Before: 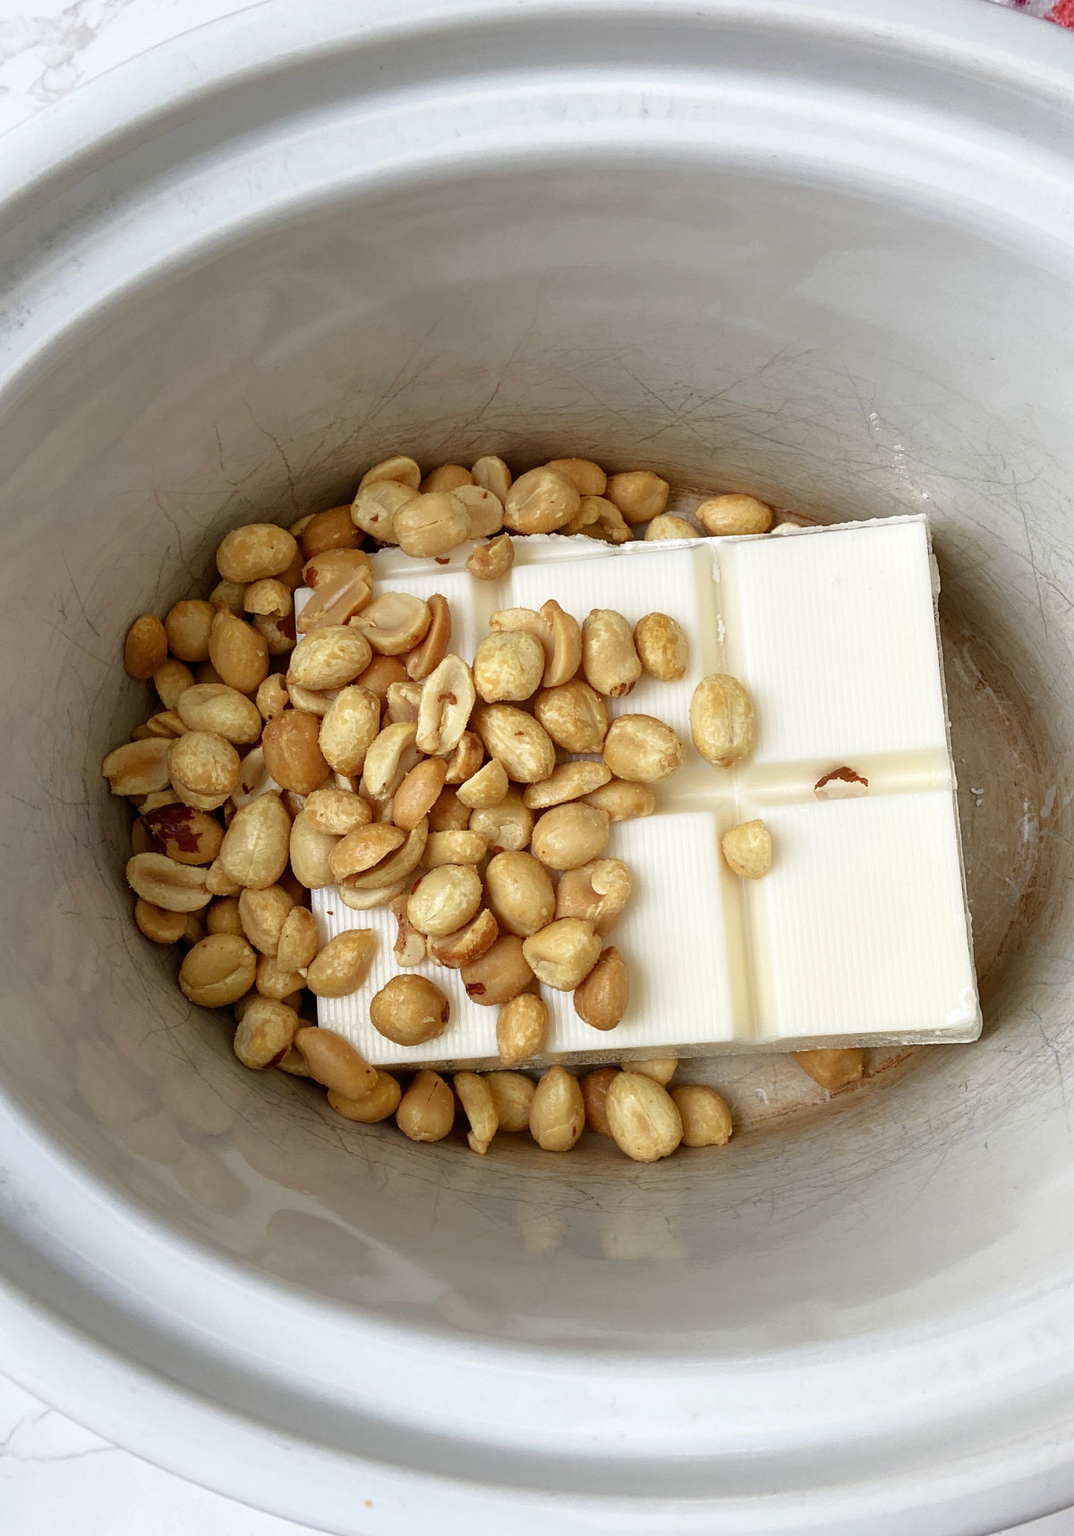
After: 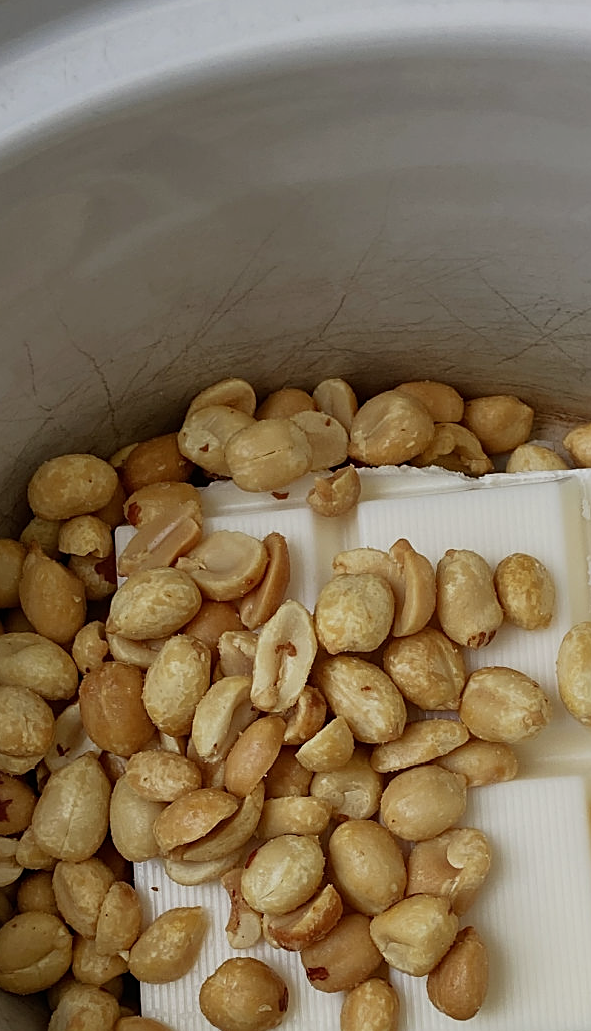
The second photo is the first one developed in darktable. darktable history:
exposure: black level correction 0, exposure -0.721 EV, compensate highlight preservation false
crop: left 17.835%, top 7.675%, right 32.881%, bottom 32.213%
sharpen: on, module defaults
